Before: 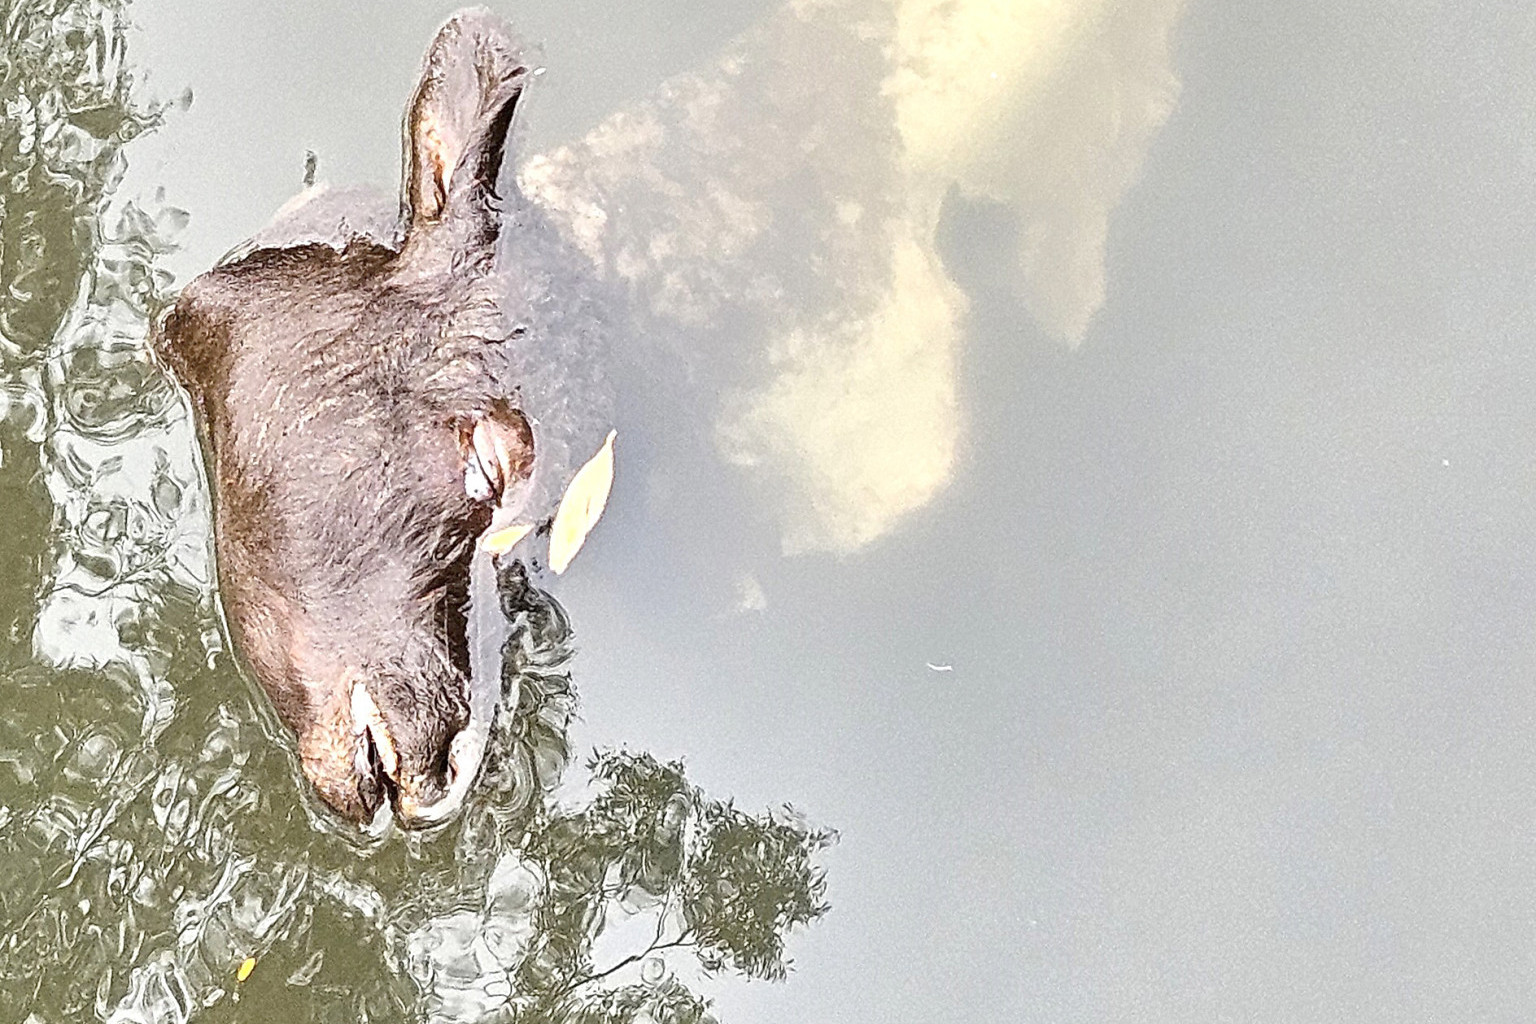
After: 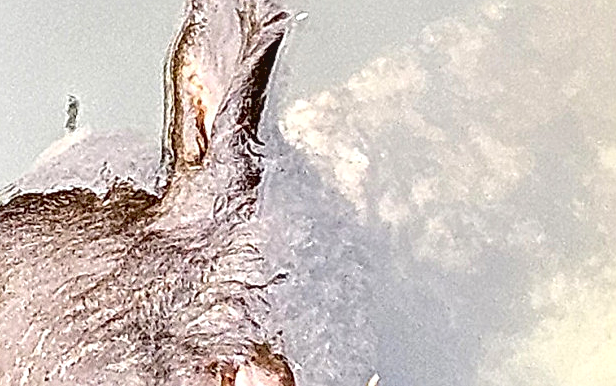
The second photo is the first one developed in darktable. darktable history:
exposure: black level correction 0.013, compensate highlight preservation false
sharpen: on, module defaults
contrast brightness saturation: contrast 0.102, brightness 0.031, saturation 0.091
local contrast: on, module defaults
crop: left 15.516%, top 5.436%, right 44.324%, bottom 56.865%
